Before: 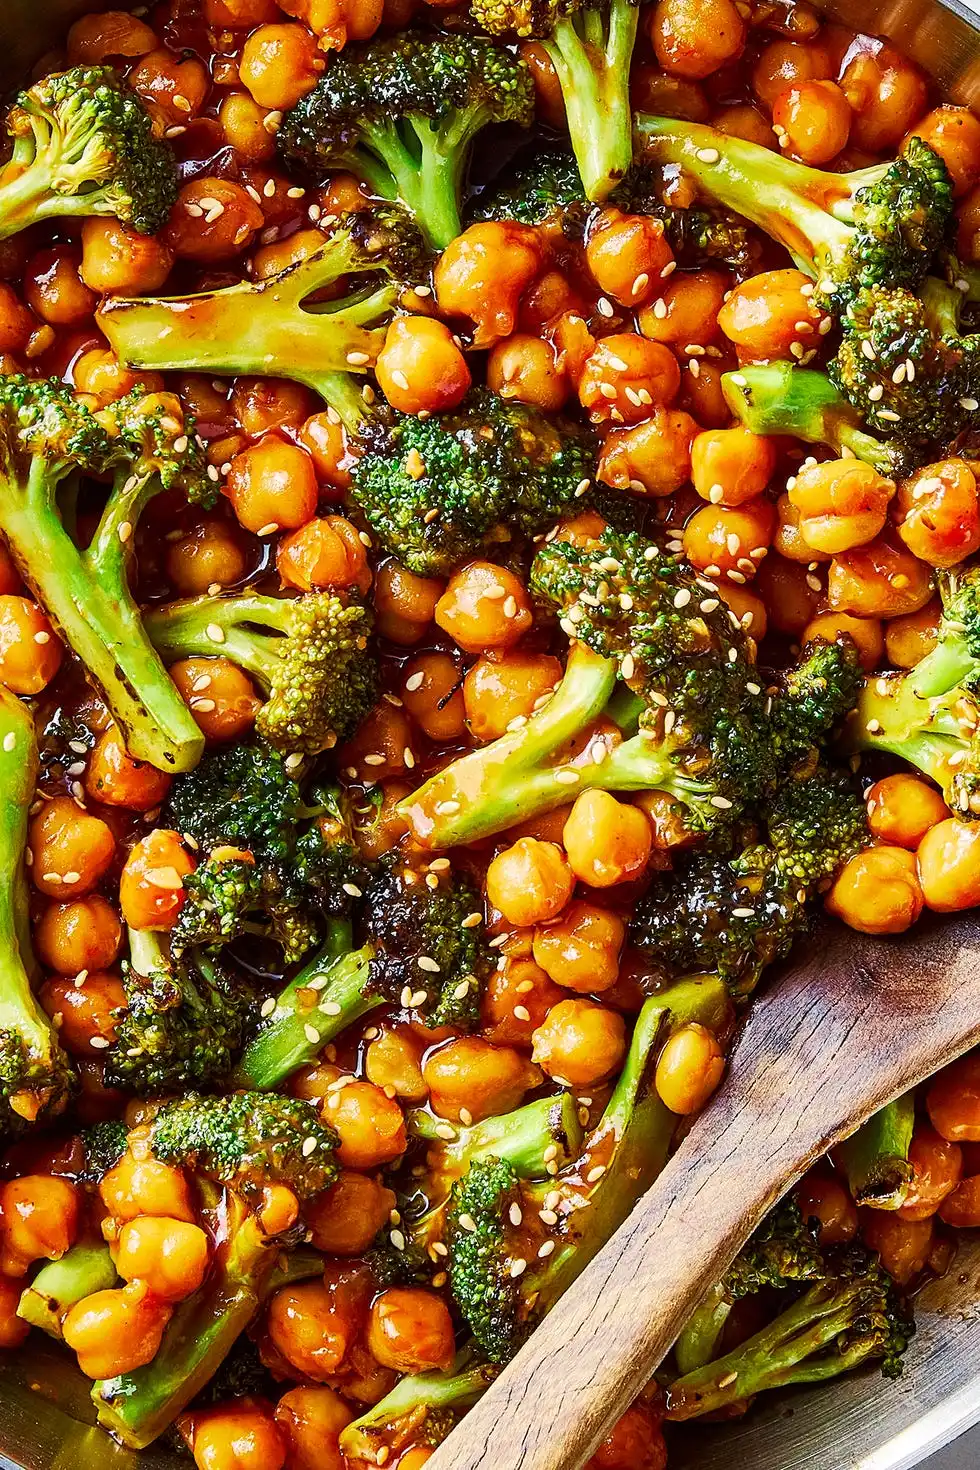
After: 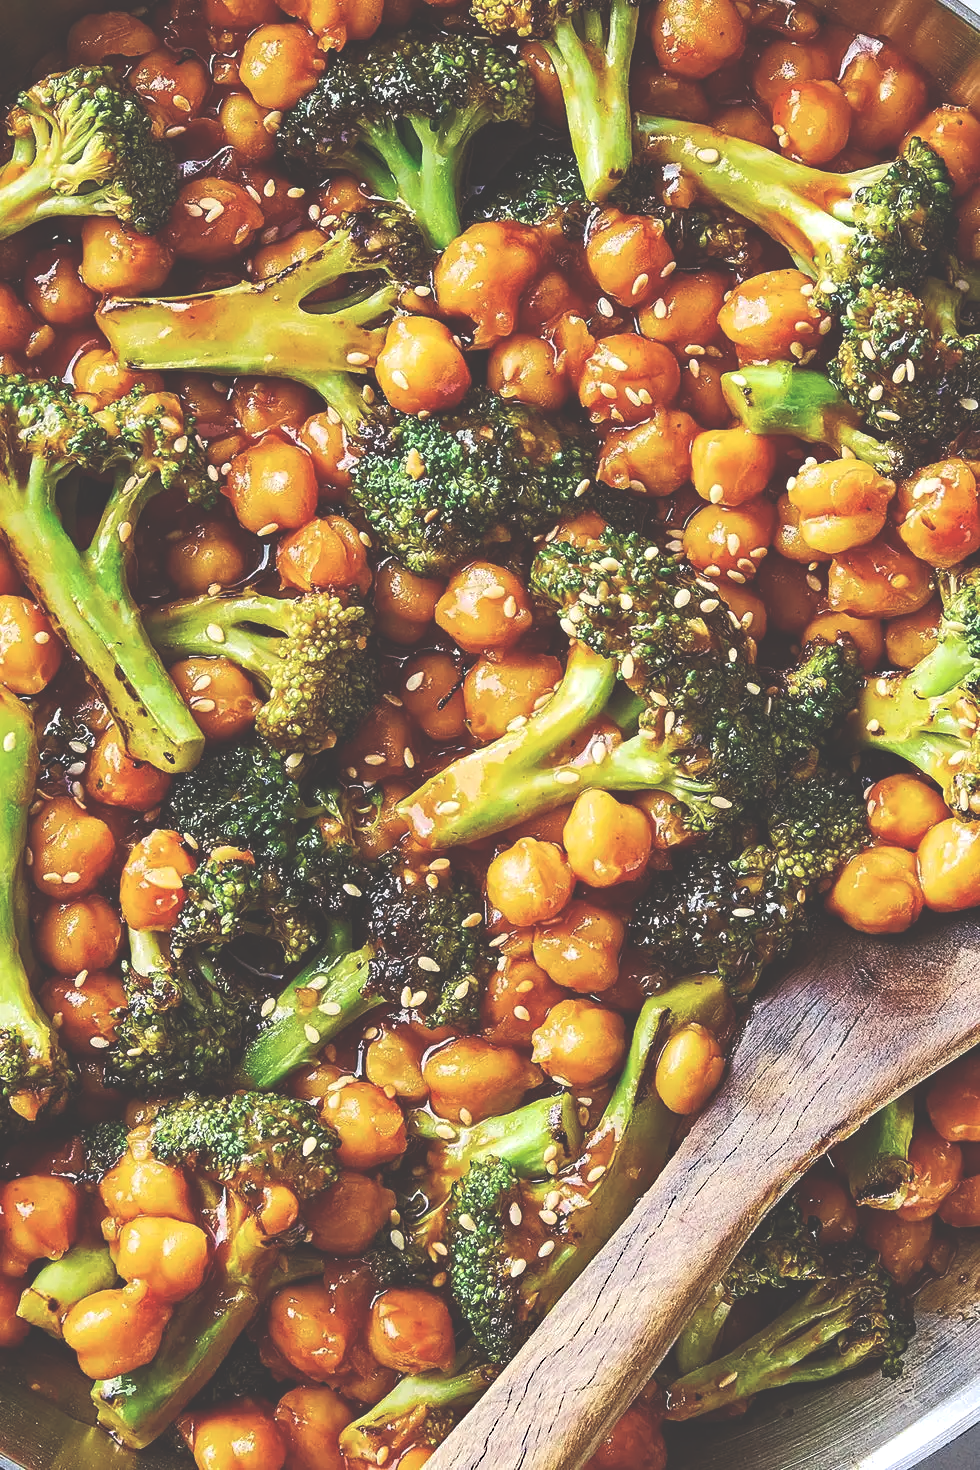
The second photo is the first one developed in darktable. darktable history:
exposure: black level correction -0.041, exposure 0.064 EV, compensate highlight preservation false
haze removal: strength 0.42, compatibility mode true, adaptive false
color contrast: green-magenta contrast 0.84, blue-yellow contrast 0.86
